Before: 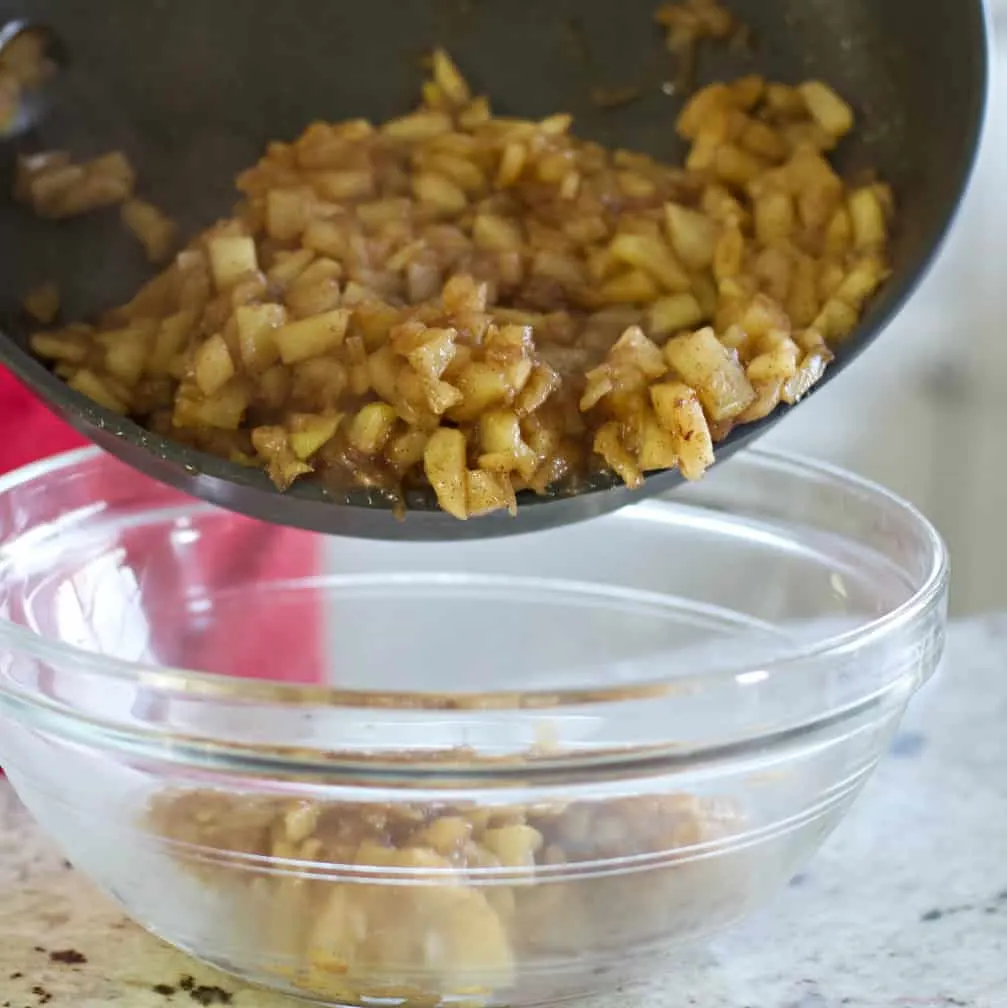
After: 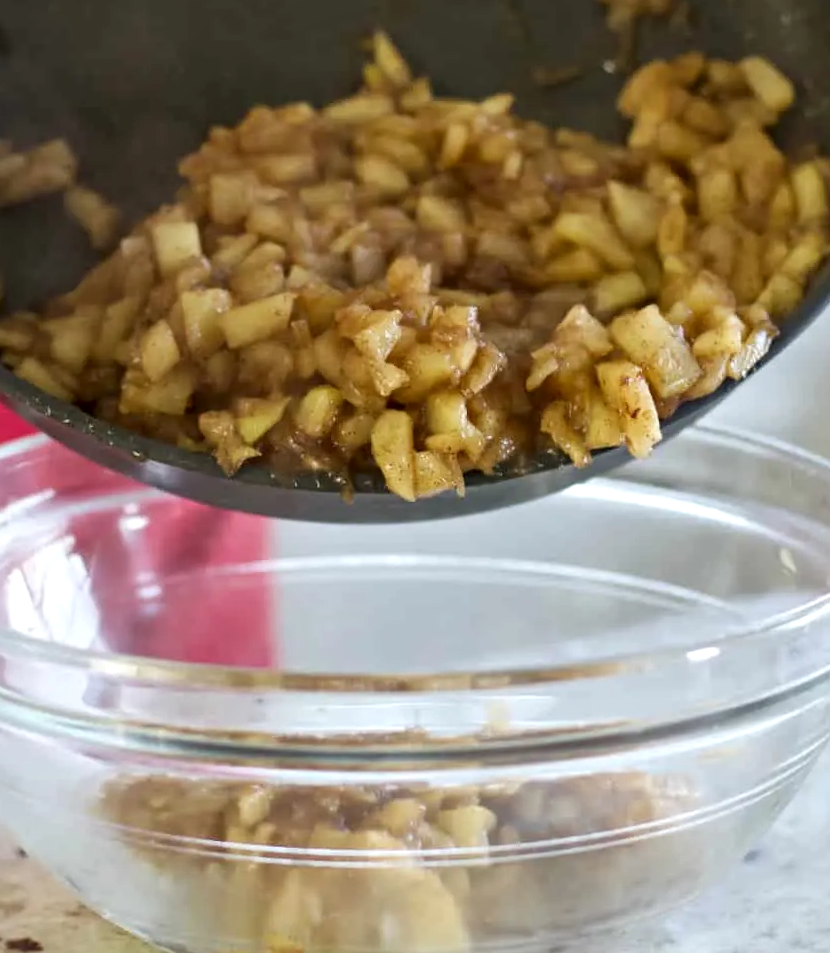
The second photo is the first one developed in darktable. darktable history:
crop and rotate: angle 0.98°, left 4.487%, top 1.154%, right 11.62%, bottom 2.63%
local contrast: mode bilateral grid, contrast 20, coarseness 49, detail 139%, midtone range 0.2
